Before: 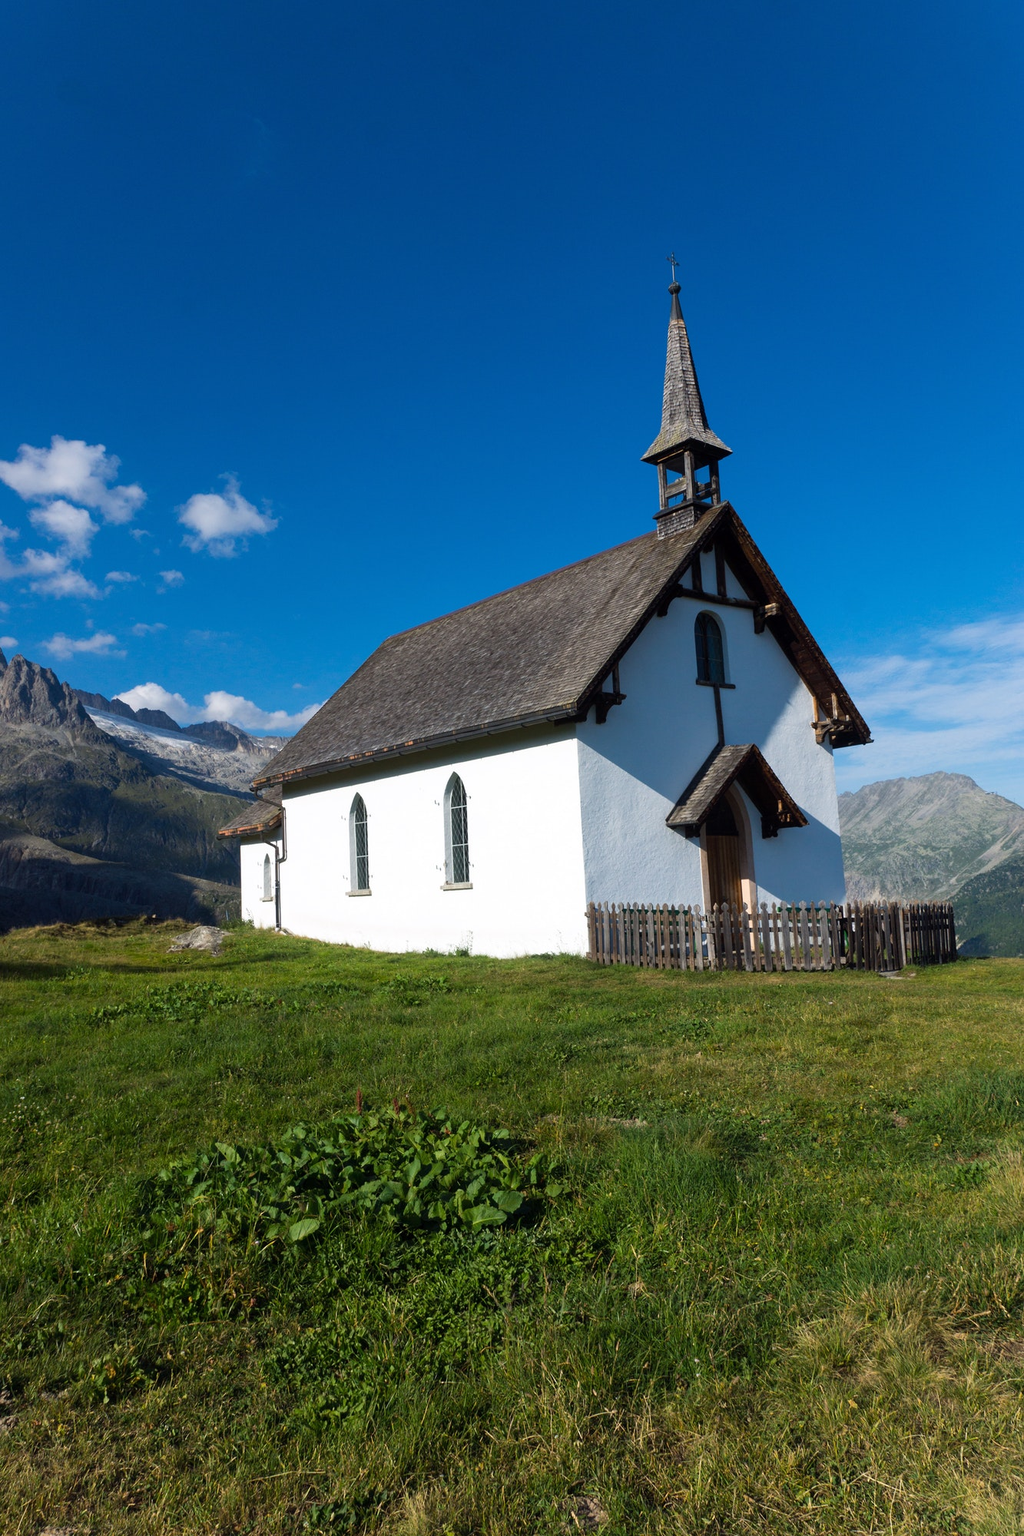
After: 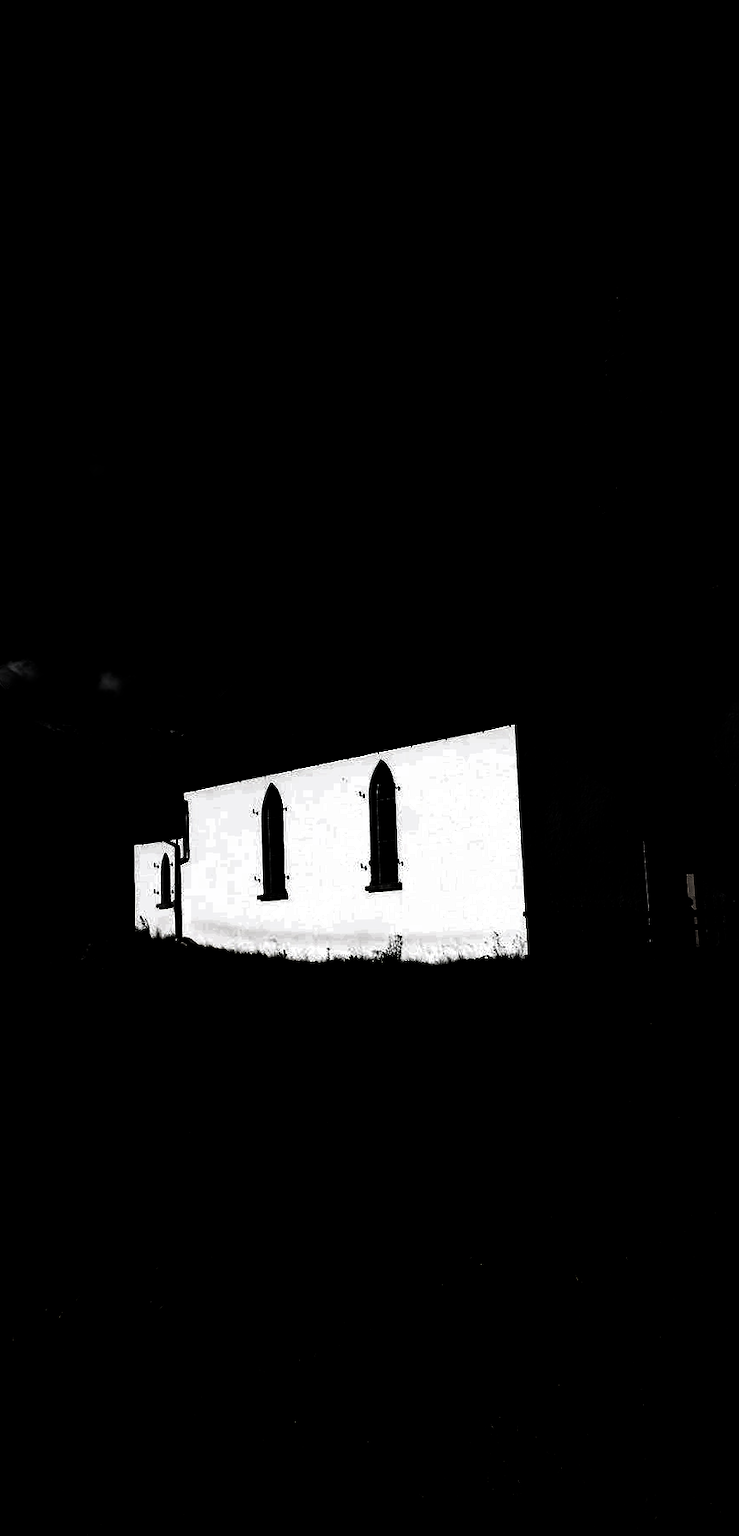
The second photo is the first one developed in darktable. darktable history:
rotate and perspective: rotation -0.013°, lens shift (vertical) -0.027, lens shift (horizontal) 0.178, crop left 0.016, crop right 0.989, crop top 0.082, crop bottom 0.918
levels: levels [0.721, 0.937, 0.997]
crop and rotate: left 14.292%, right 19.041%
